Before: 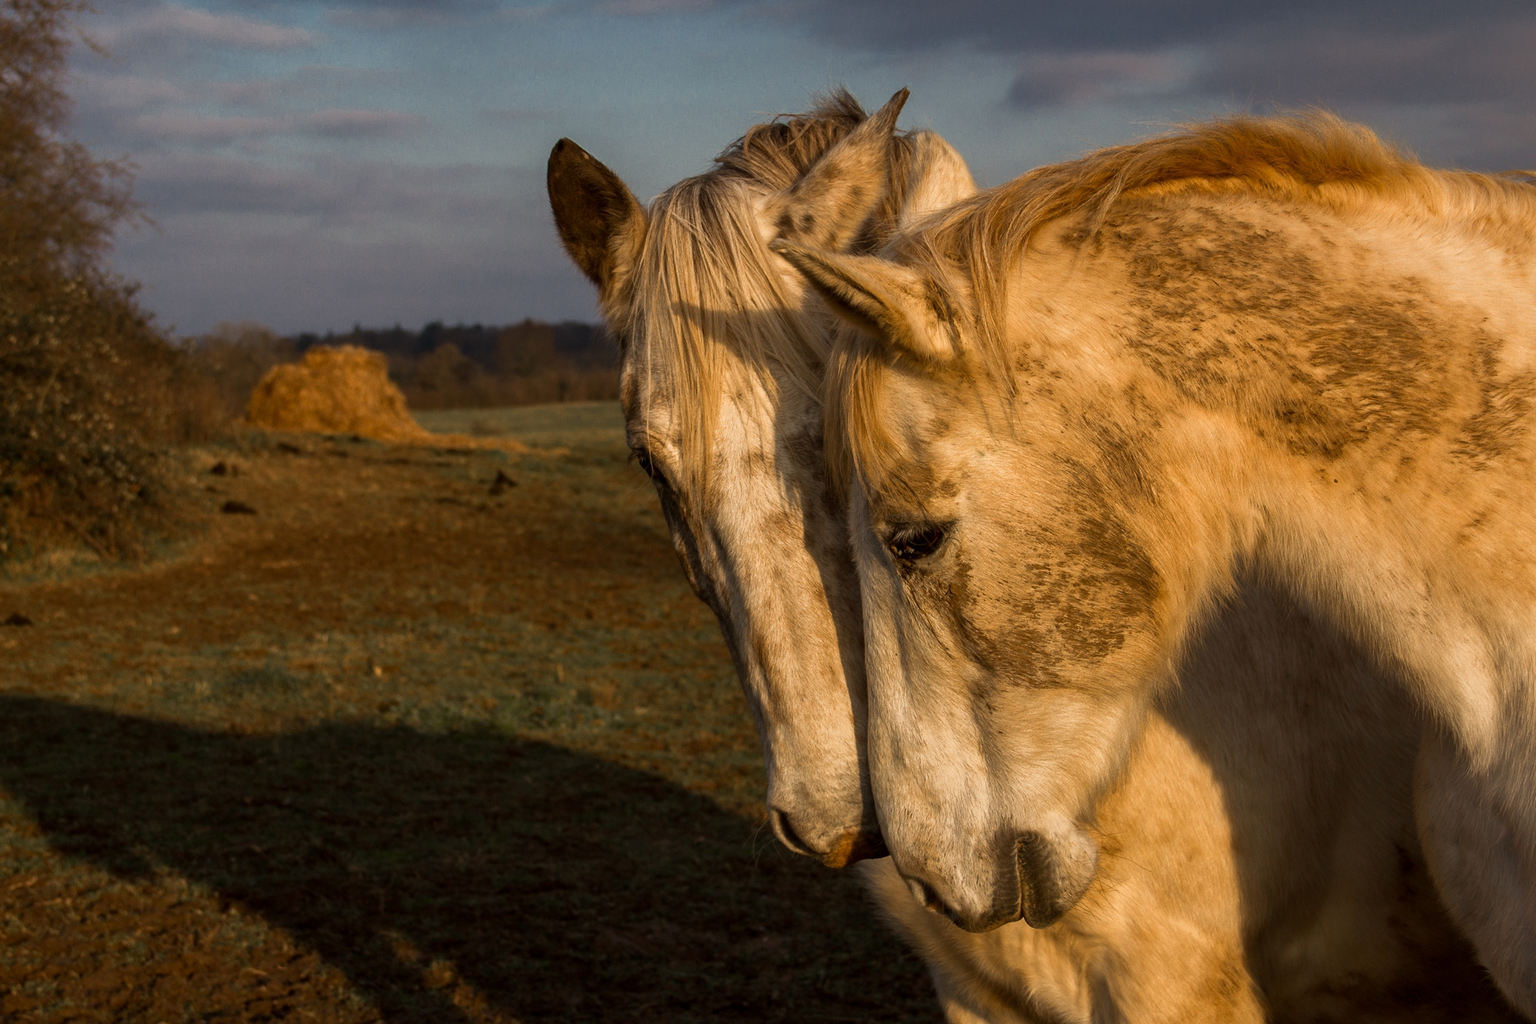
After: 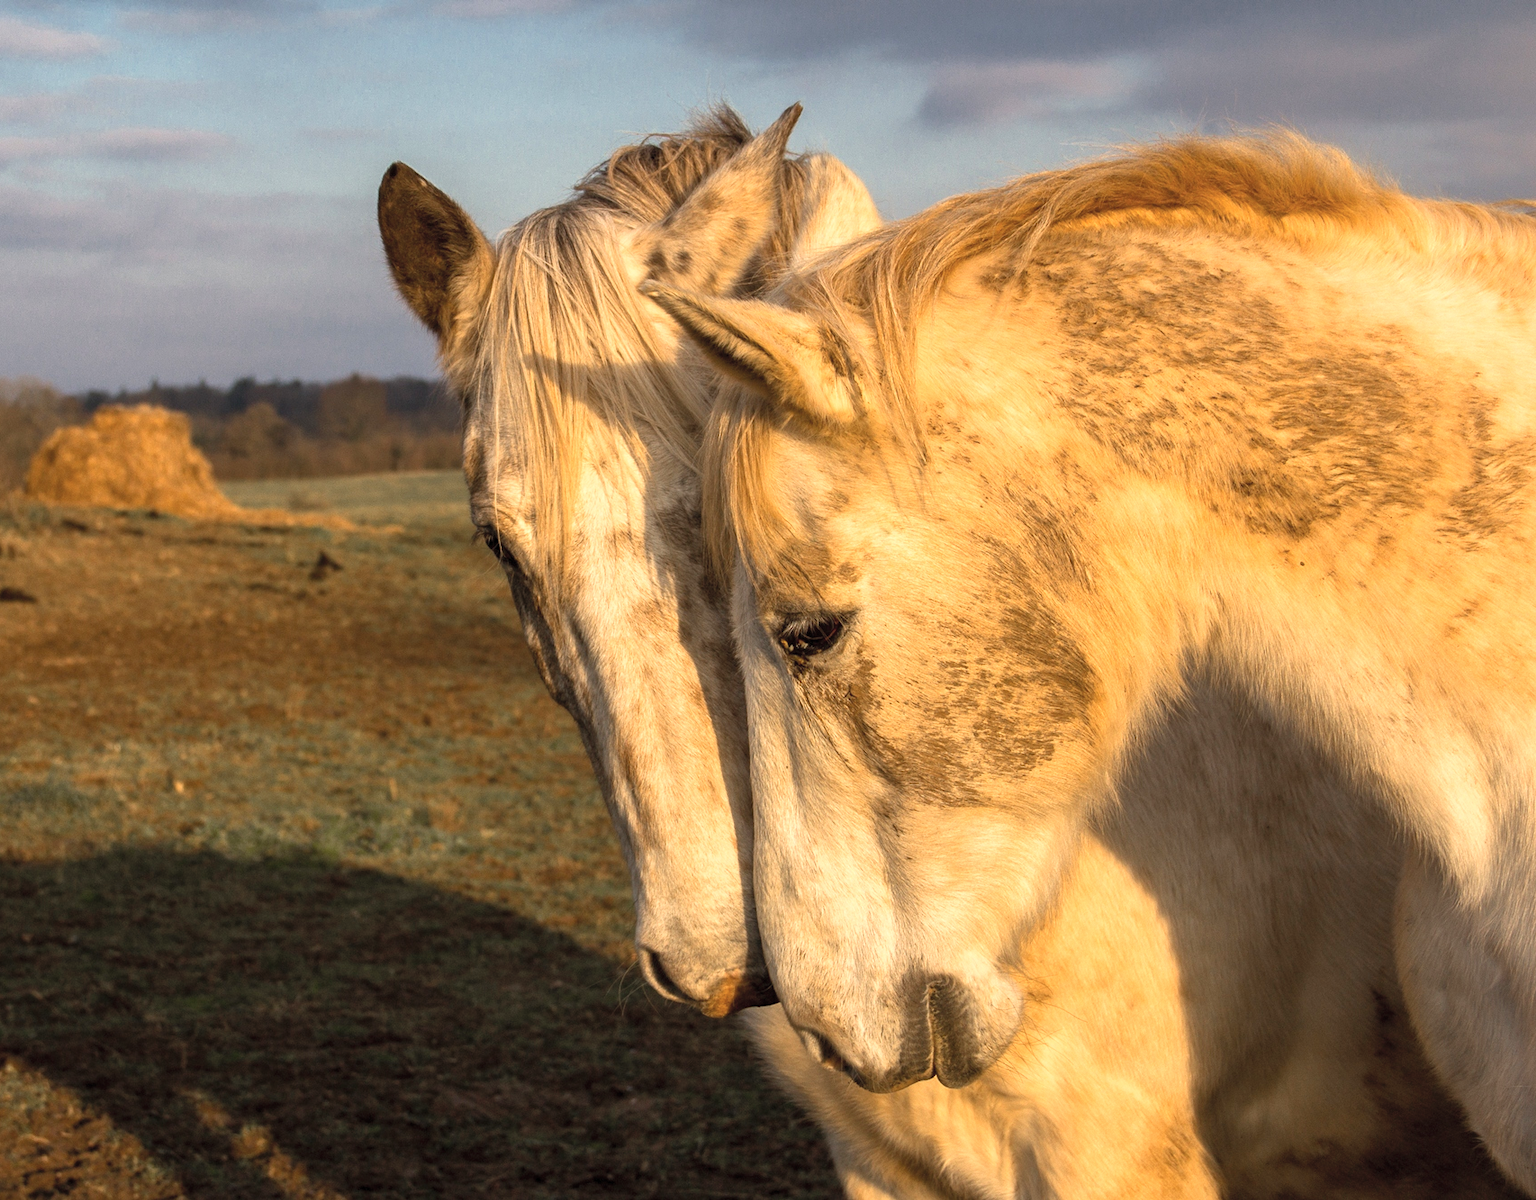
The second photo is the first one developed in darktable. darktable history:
exposure: exposure 0.604 EV, compensate highlight preservation false
crop and rotate: left 14.669%
contrast brightness saturation: contrast 0.136, brightness 0.221
